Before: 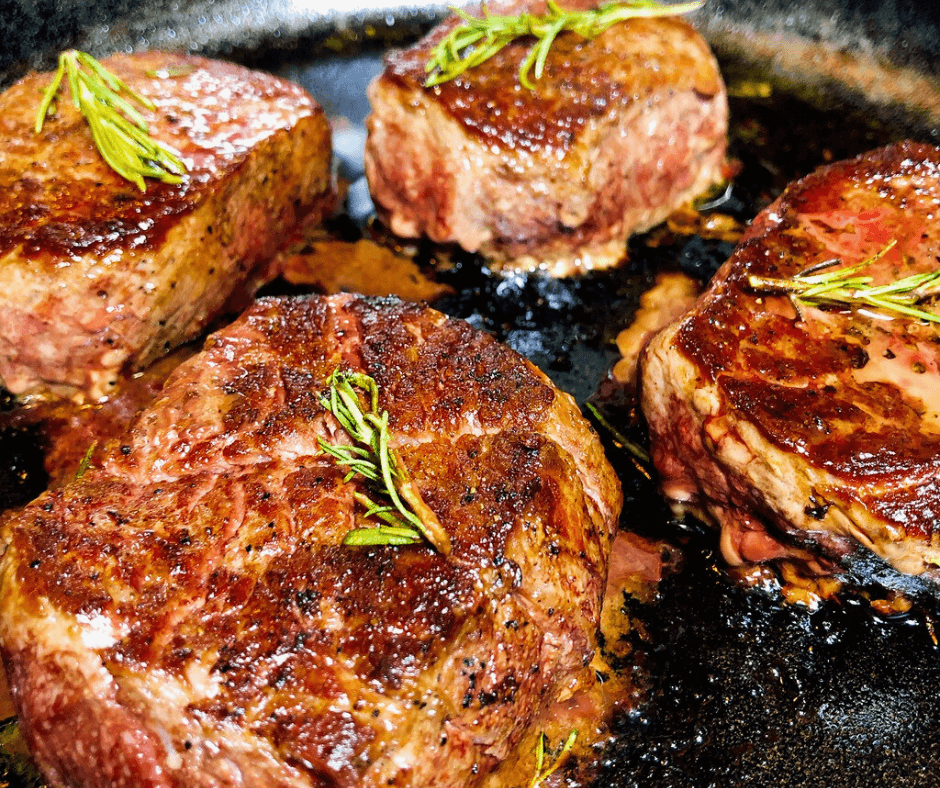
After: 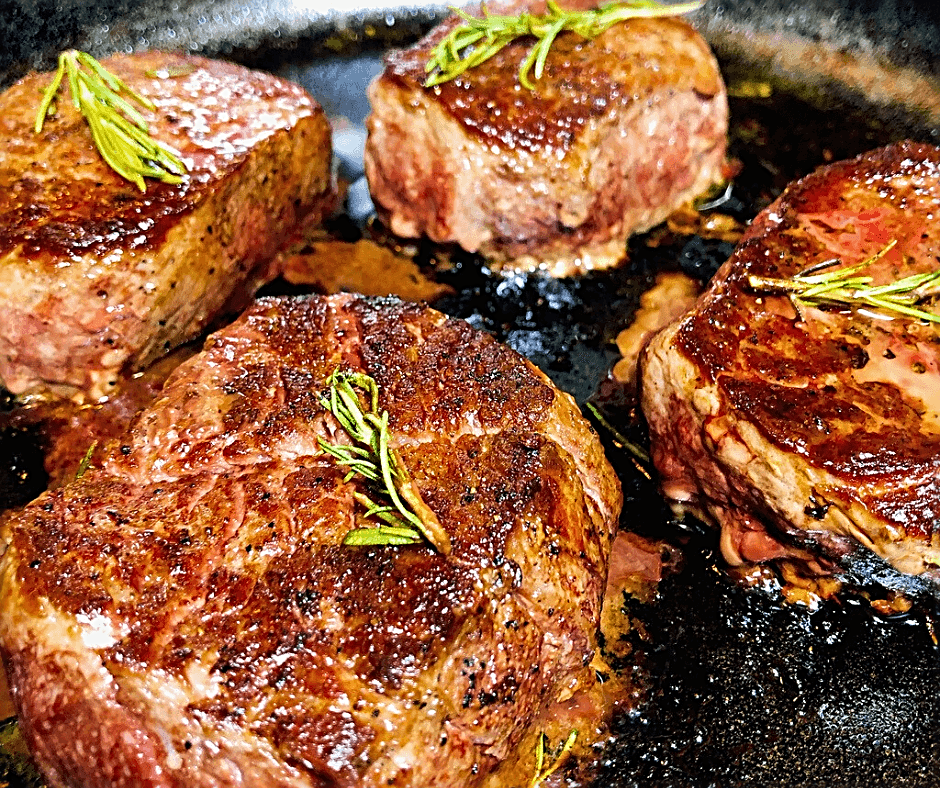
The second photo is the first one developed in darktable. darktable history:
sharpen: radius 2.532, amount 0.629
